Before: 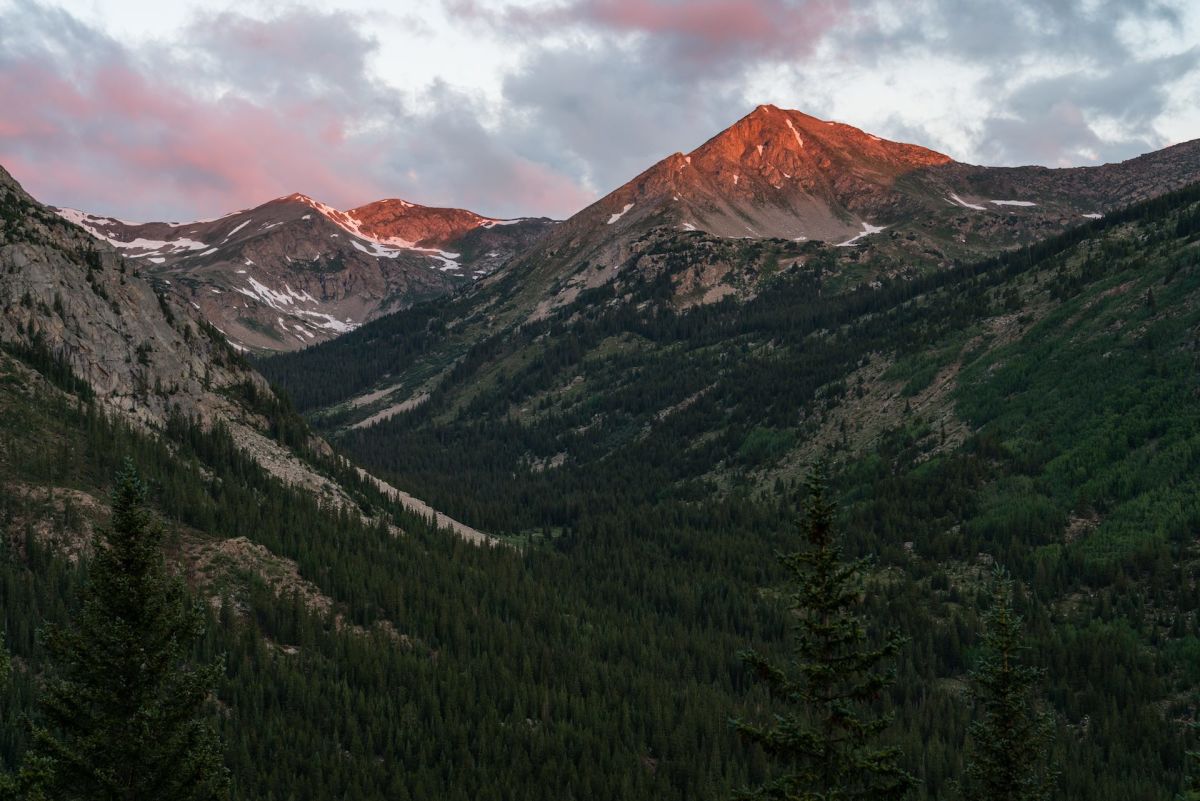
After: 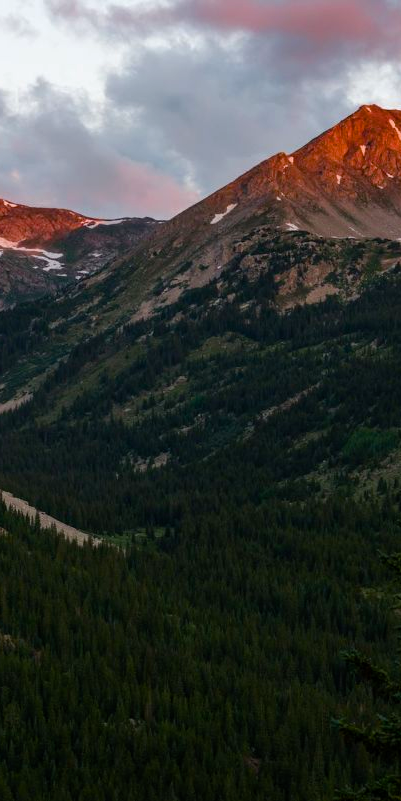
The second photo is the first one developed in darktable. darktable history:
base curve: curves: ch0 [(0, 0) (0.303, 0.277) (1, 1)], preserve colors none
crop: left 33.103%, right 33.432%
color balance rgb: power › luminance -9.203%, perceptual saturation grading › global saturation 26.367%, perceptual saturation grading › highlights -28.341%, perceptual saturation grading › mid-tones 15.687%, perceptual saturation grading › shadows 33.375%, global vibrance 20%
